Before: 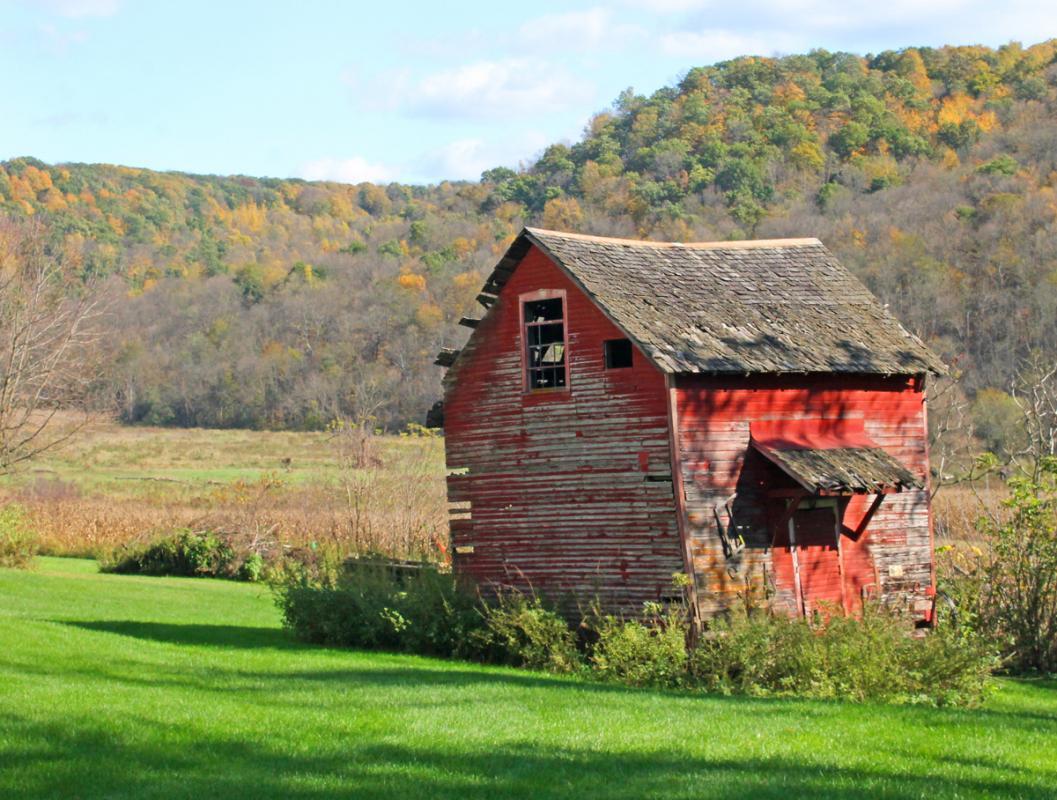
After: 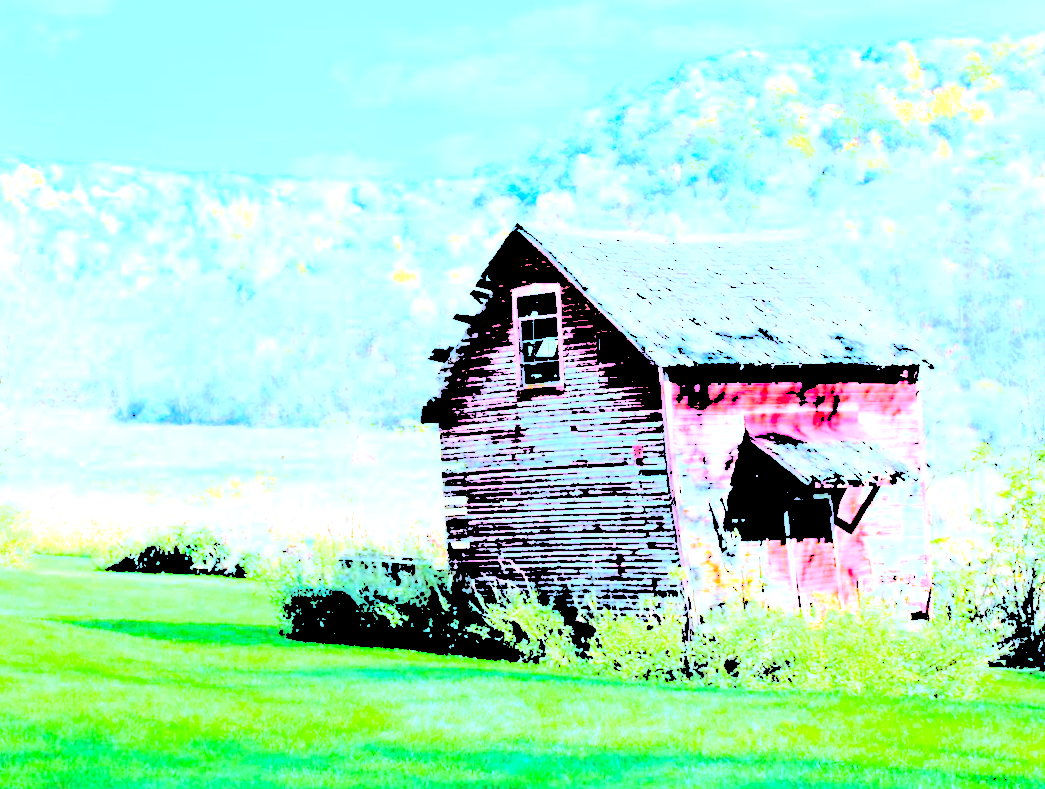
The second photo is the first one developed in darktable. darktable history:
local contrast: highlights 100%, shadows 100%, detail 120%, midtone range 0.2
rotate and perspective: rotation -0.45°, automatic cropping original format, crop left 0.008, crop right 0.992, crop top 0.012, crop bottom 0.988
white balance: red 0.766, blue 1.537
levels: levels [0.246, 0.246, 0.506]
color balance rgb: shadows lift › chroma 2%, shadows lift › hue 50°, power › hue 60°, highlights gain › chroma 1%, highlights gain › hue 60°, global offset › luminance 0.25%, global vibrance 30%
